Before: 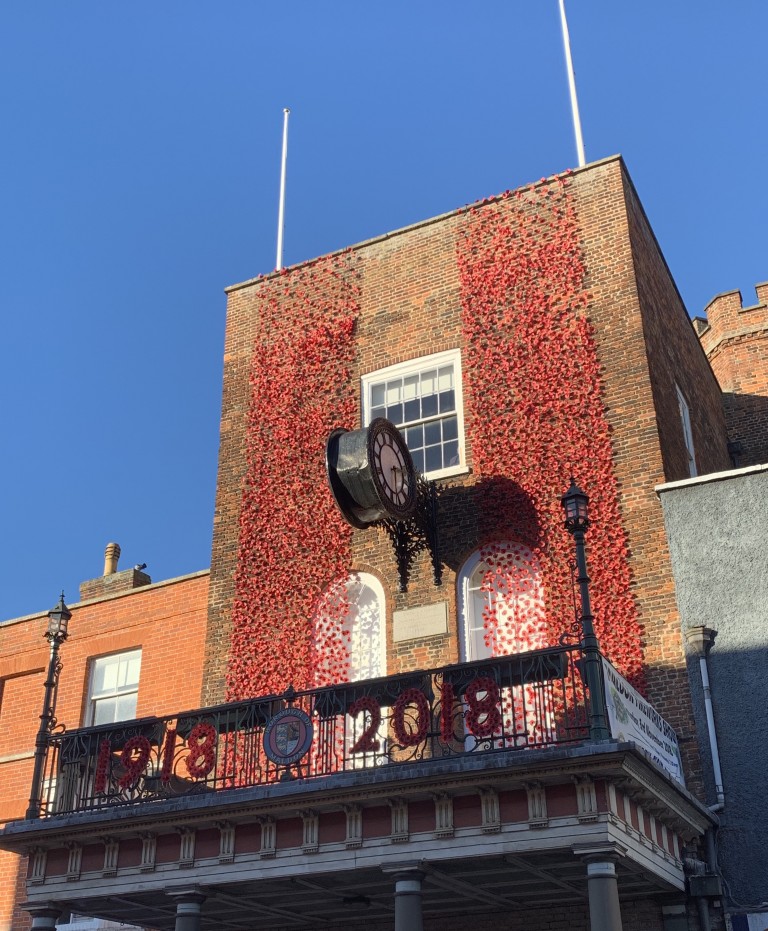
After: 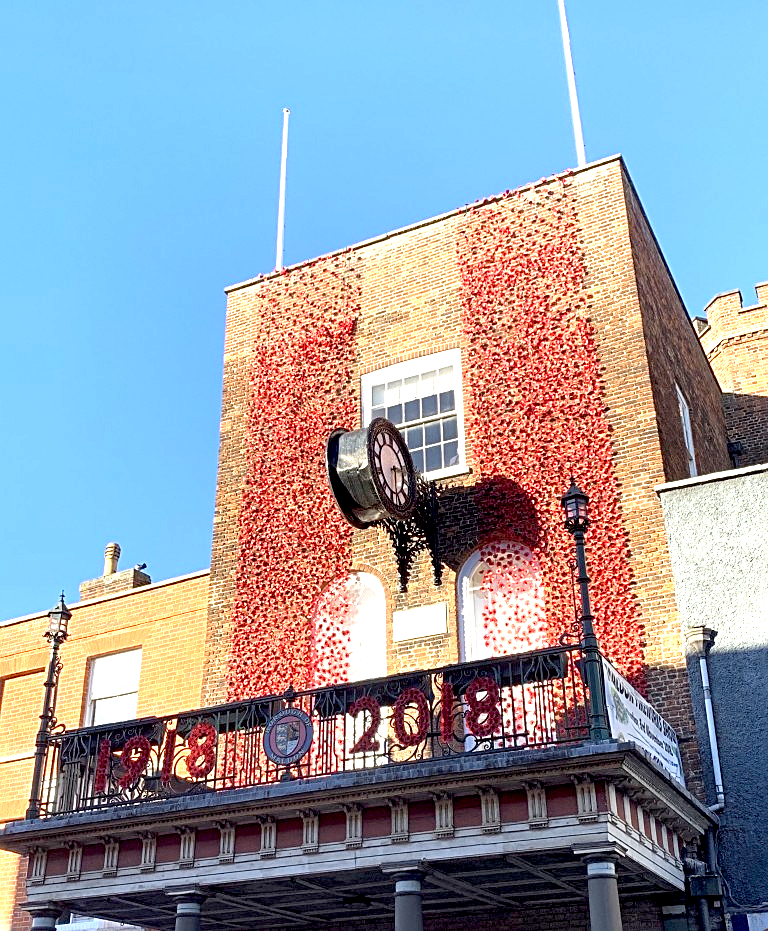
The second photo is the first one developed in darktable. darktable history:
sharpen: on, module defaults
exposure: black level correction 0.009, exposure 1.425 EV, compensate highlight preservation false
